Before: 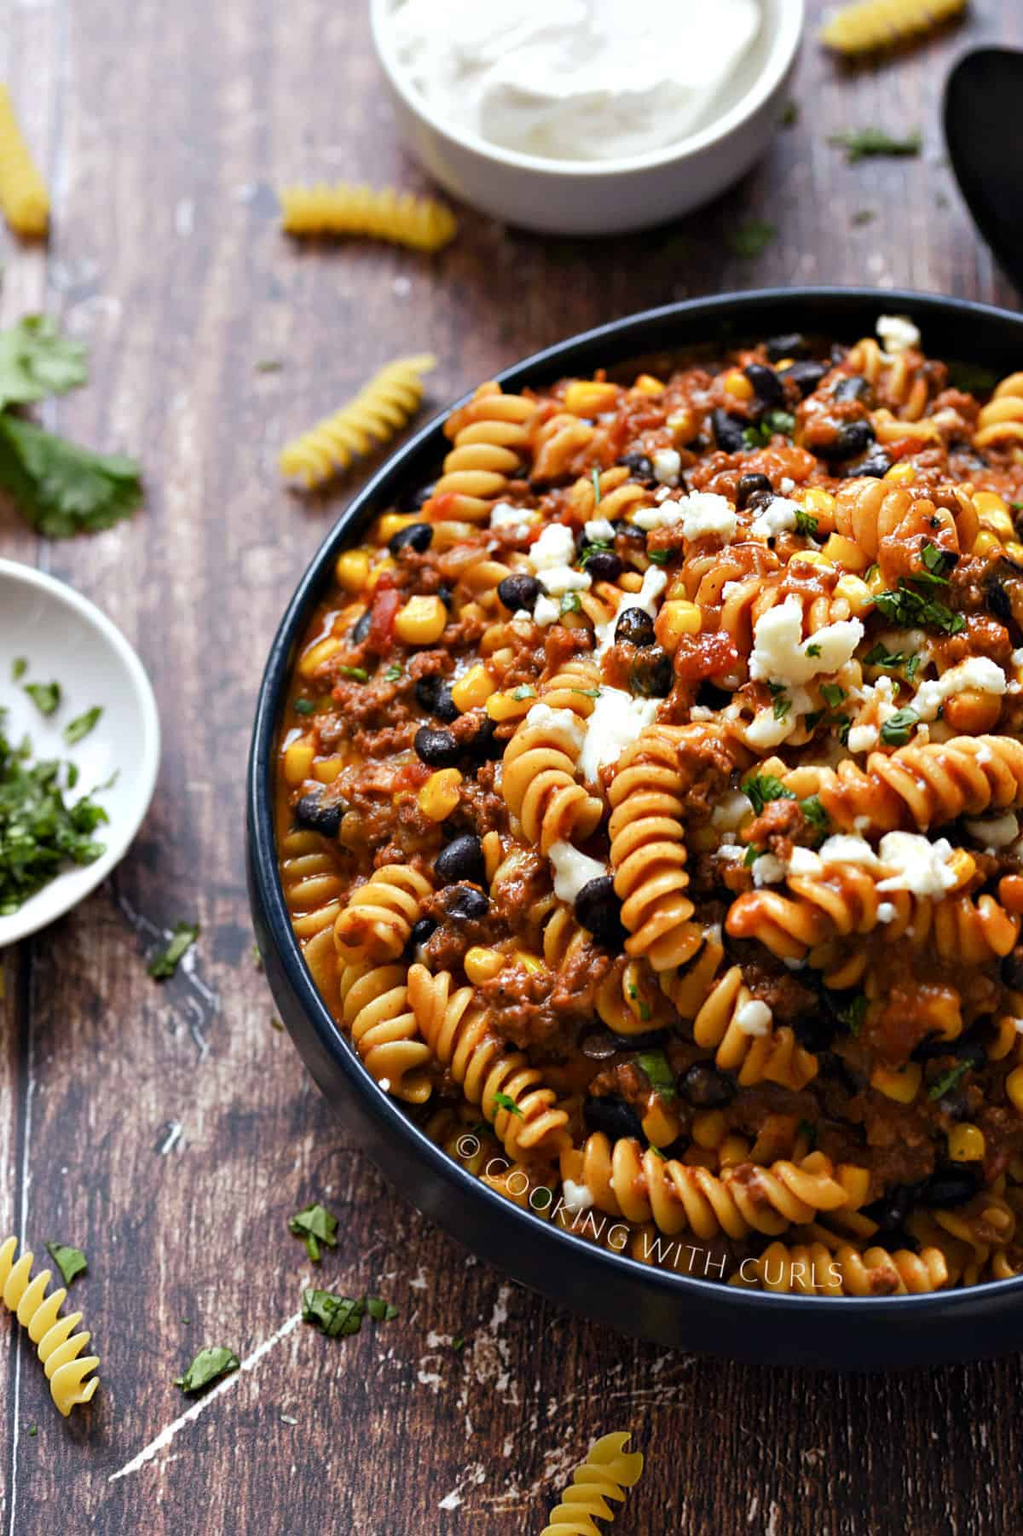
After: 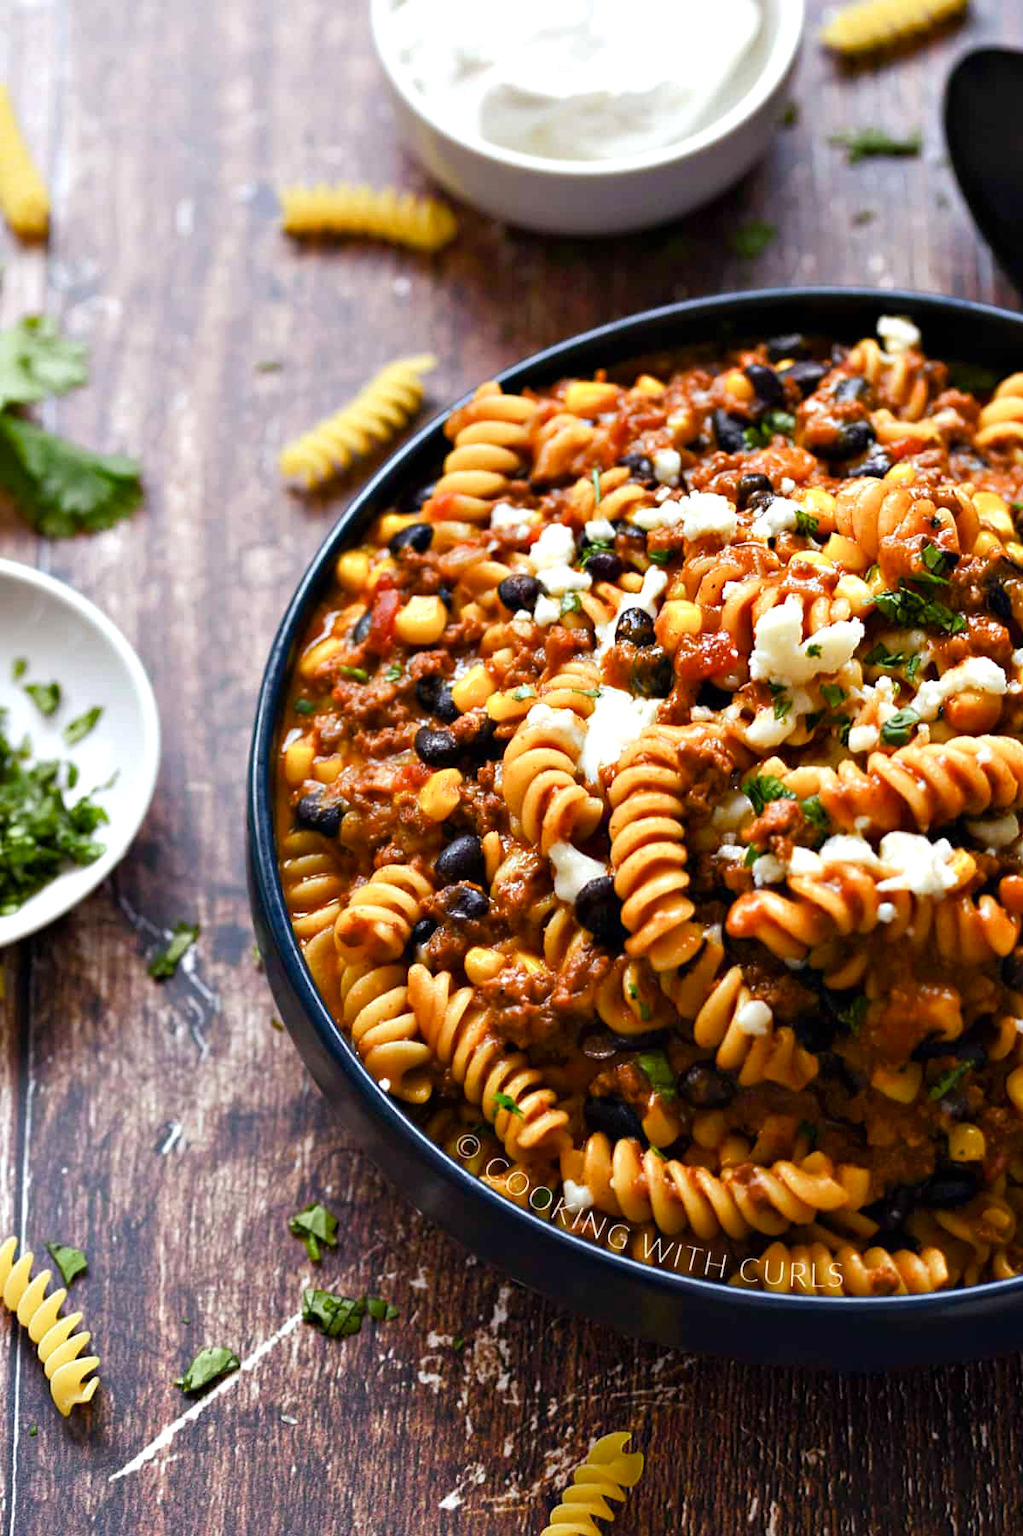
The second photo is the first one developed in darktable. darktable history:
color balance rgb "[modern colors]": linear chroma grading › shadows 32%, linear chroma grading › global chroma -2%, linear chroma grading › mid-tones 4%, perceptual saturation grading › global saturation -2%, perceptual saturation grading › highlights -8%, perceptual saturation grading › mid-tones 8%, perceptual saturation grading › shadows 4%, perceptual brilliance grading › highlights 8%, perceptual brilliance grading › mid-tones 4%, perceptual brilliance grading › shadows 2%, global vibrance 16%, saturation formula JzAzBz (2021)
